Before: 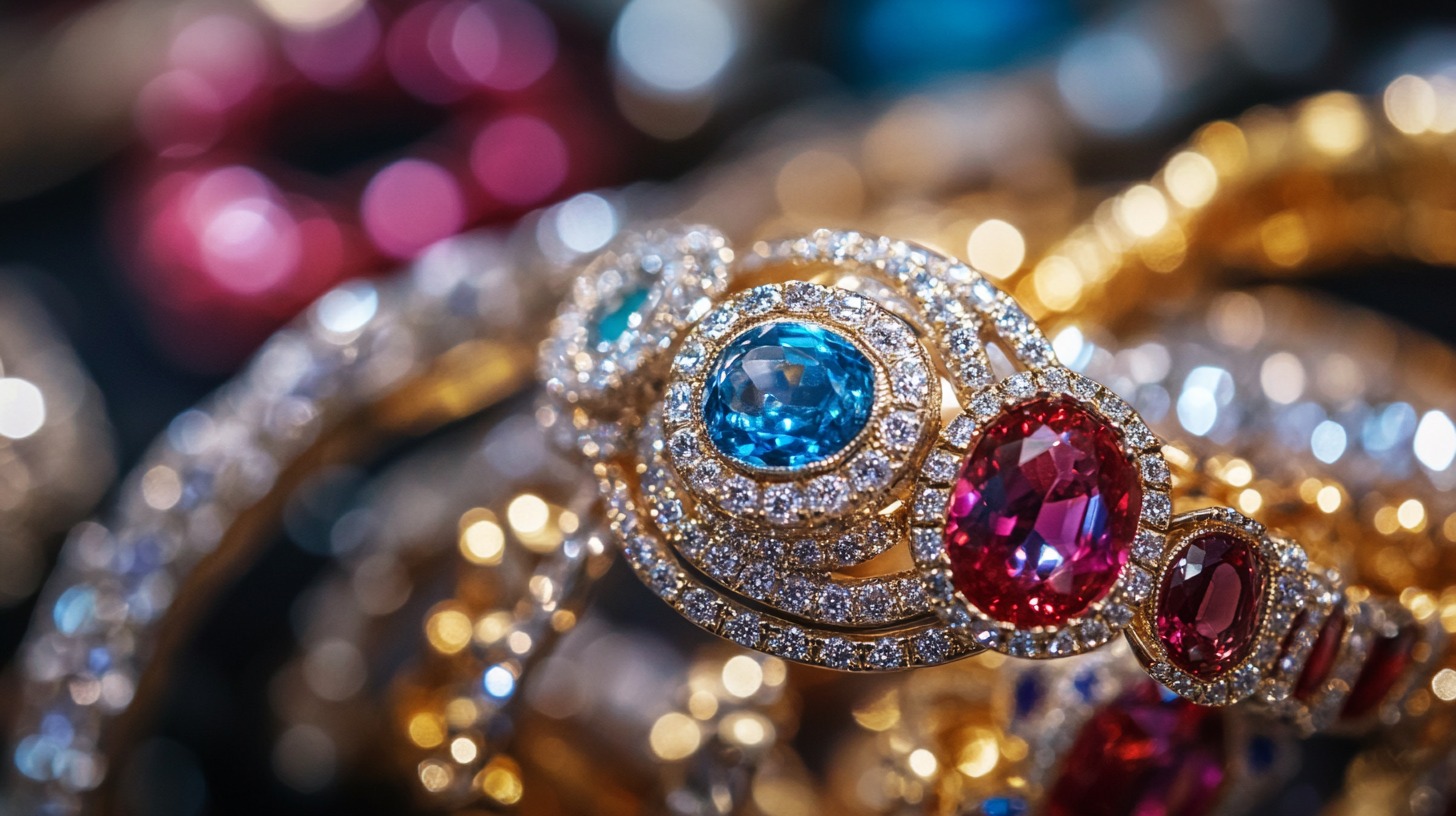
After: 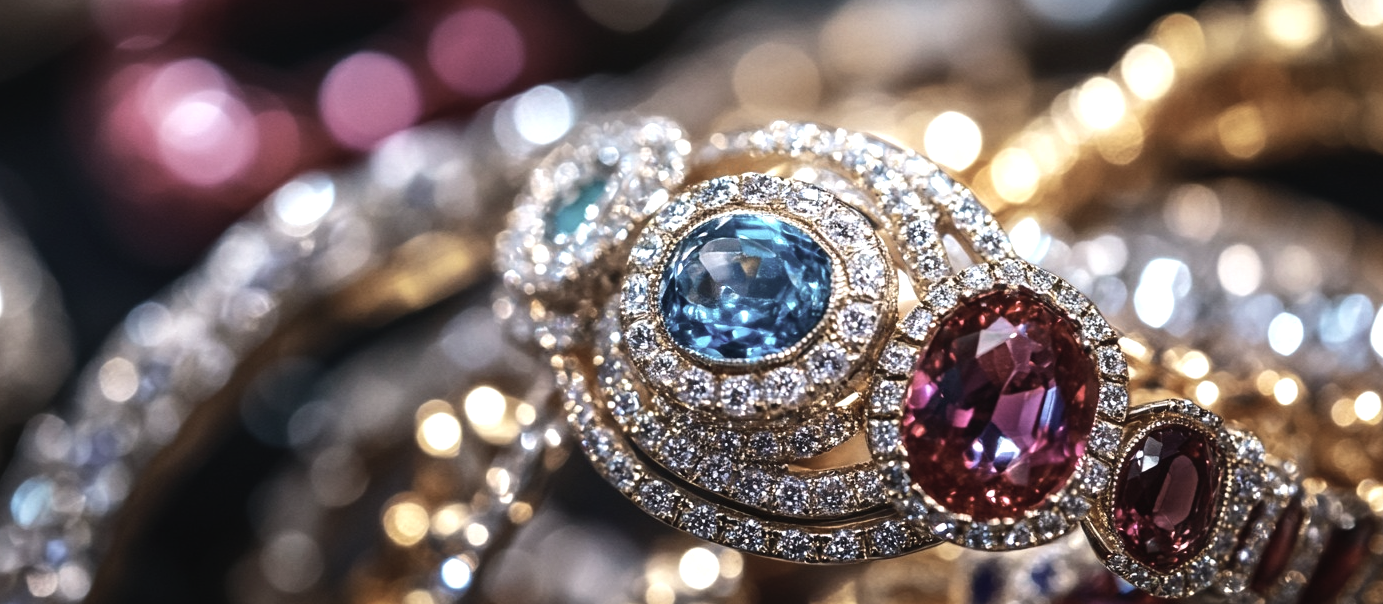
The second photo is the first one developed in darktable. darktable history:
crop and rotate: left 2.991%, top 13.302%, right 1.981%, bottom 12.636%
tone equalizer: -8 EV -0.75 EV, -7 EV -0.7 EV, -6 EV -0.6 EV, -5 EV -0.4 EV, -3 EV 0.4 EV, -2 EV 0.6 EV, -1 EV 0.7 EV, +0 EV 0.75 EV, edges refinement/feathering 500, mask exposure compensation -1.57 EV, preserve details no
contrast brightness saturation: contrast -0.05, saturation -0.41
exposure: black level correction 0.001, compensate highlight preservation false
